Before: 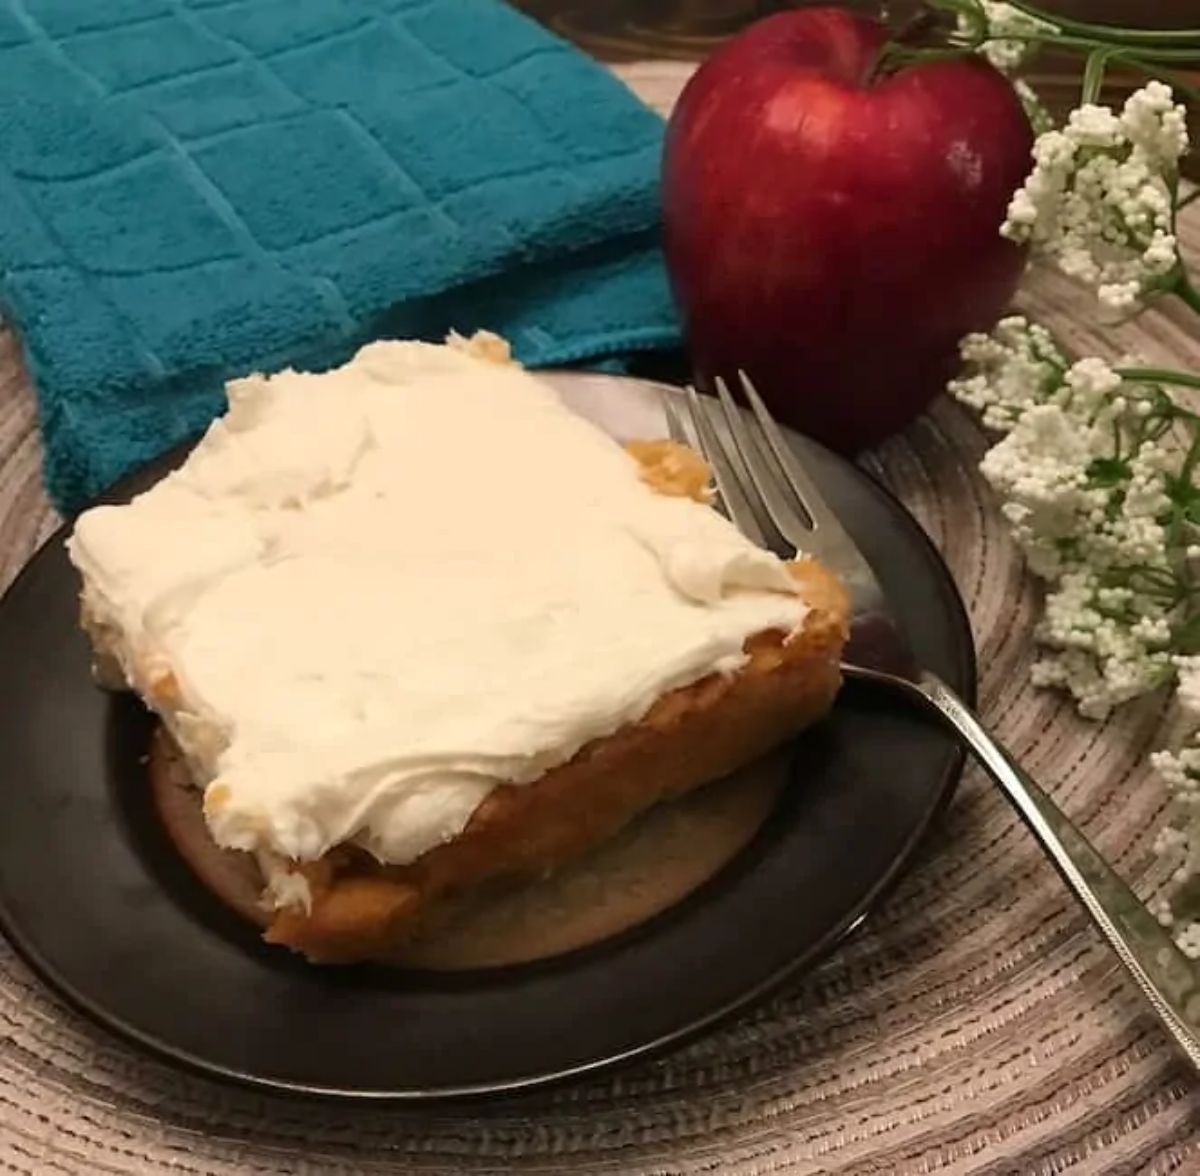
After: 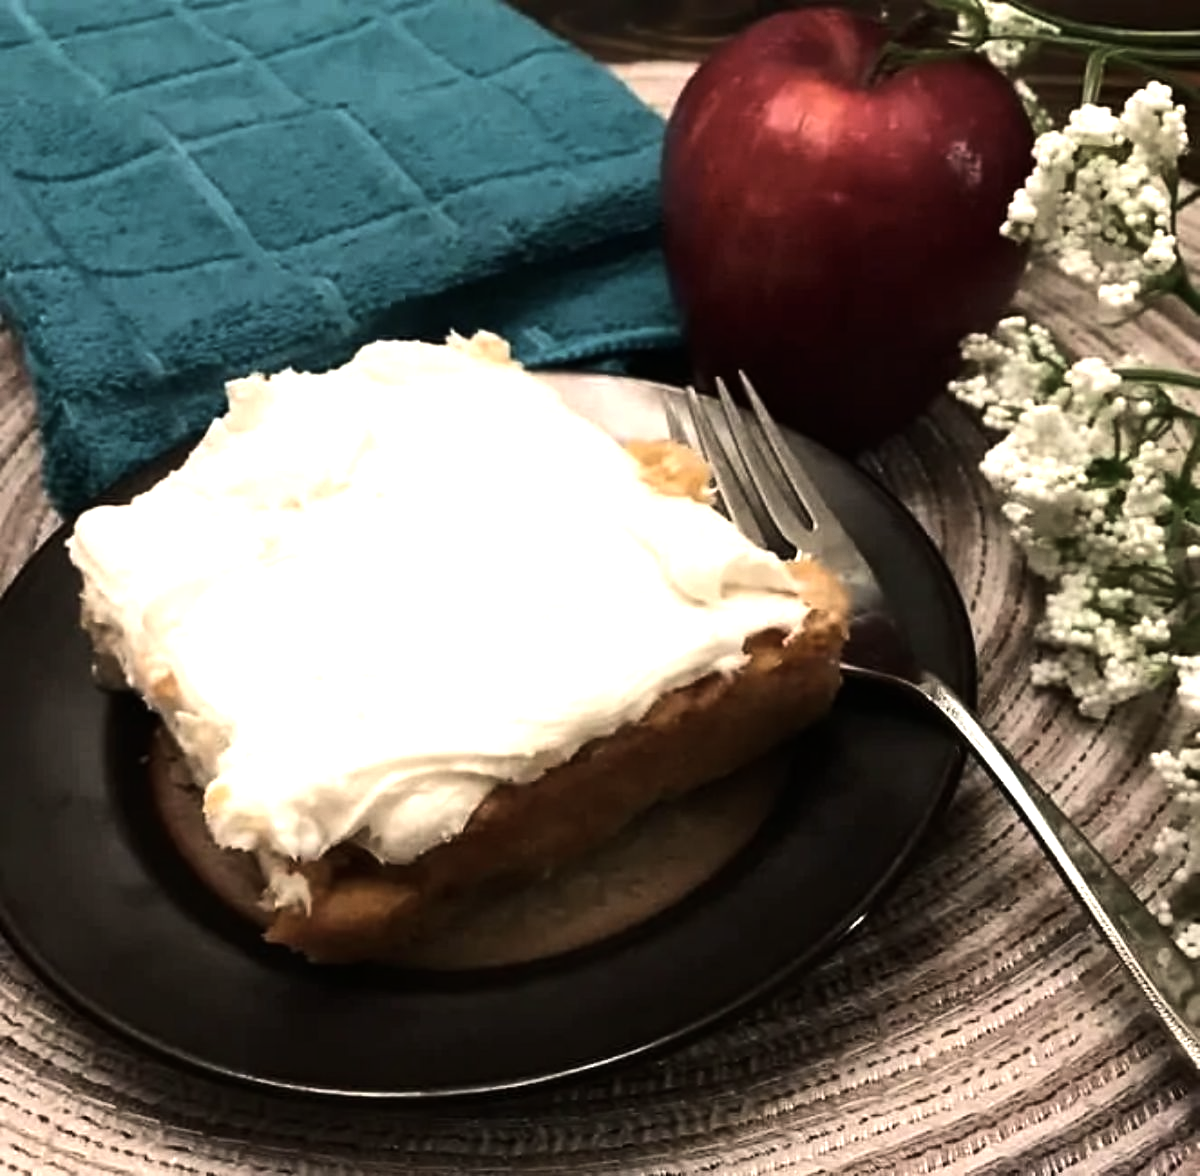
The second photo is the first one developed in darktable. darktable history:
tone equalizer: -8 EV -1.08 EV, -7 EV -1.01 EV, -6 EV -0.867 EV, -5 EV -0.578 EV, -3 EV 0.578 EV, -2 EV 0.867 EV, -1 EV 1.01 EV, +0 EV 1.08 EV, edges refinement/feathering 500, mask exposure compensation -1.57 EV, preserve details no
contrast brightness saturation: contrast 0.06, brightness -0.01, saturation -0.23
